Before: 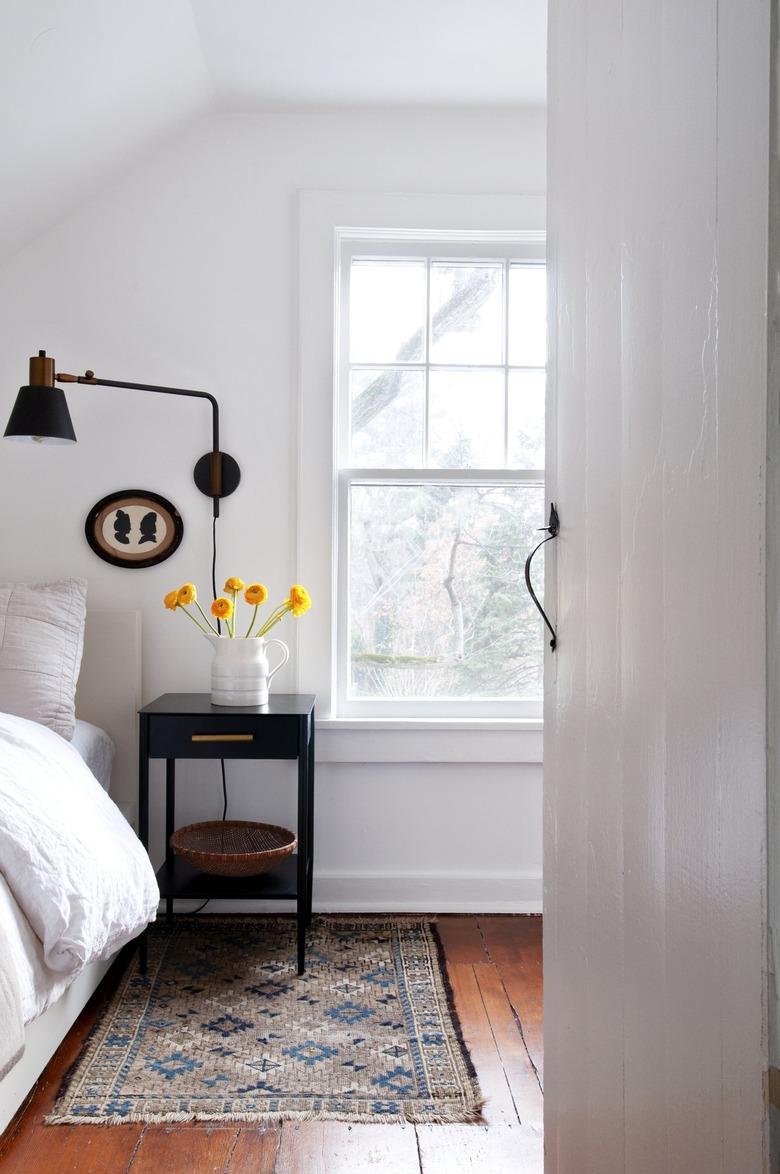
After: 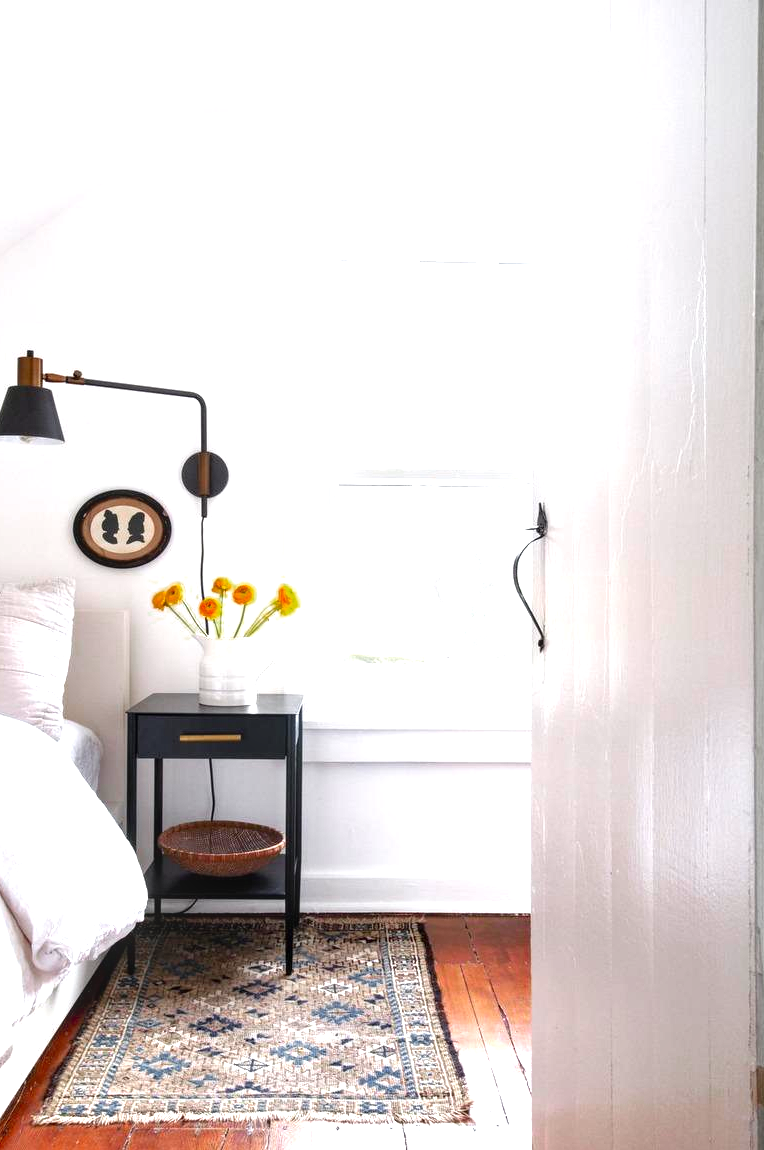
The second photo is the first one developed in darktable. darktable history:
exposure: black level correction 0.001, exposure 1.046 EV, compensate highlight preservation false
crop: left 1.662%, right 0.271%, bottom 2.001%
color zones: curves: ch0 [(0, 0.48) (0.209, 0.398) (0.305, 0.332) (0.429, 0.493) (0.571, 0.5) (0.714, 0.5) (0.857, 0.5) (1, 0.48)]; ch1 [(0, 0.633) (0.143, 0.586) (0.286, 0.489) (0.429, 0.448) (0.571, 0.31) (0.714, 0.335) (0.857, 0.492) (1, 0.633)]; ch2 [(0, 0.448) (0.143, 0.498) (0.286, 0.5) (0.429, 0.5) (0.571, 0.5) (0.714, 0.5) (0.857, 0.5) (1, 0.448)]
local contrast: on, module defaults
